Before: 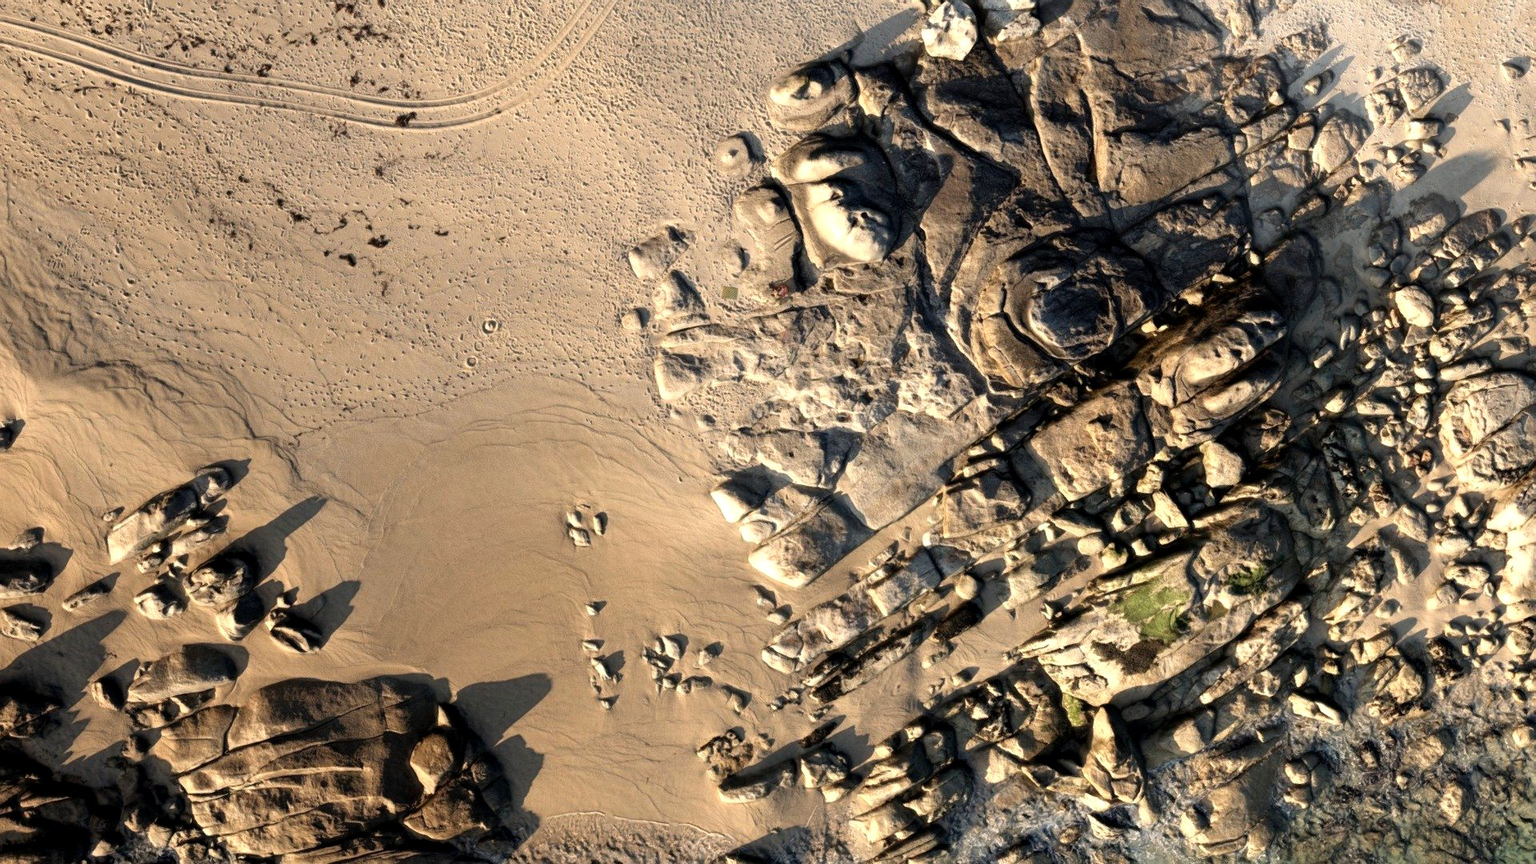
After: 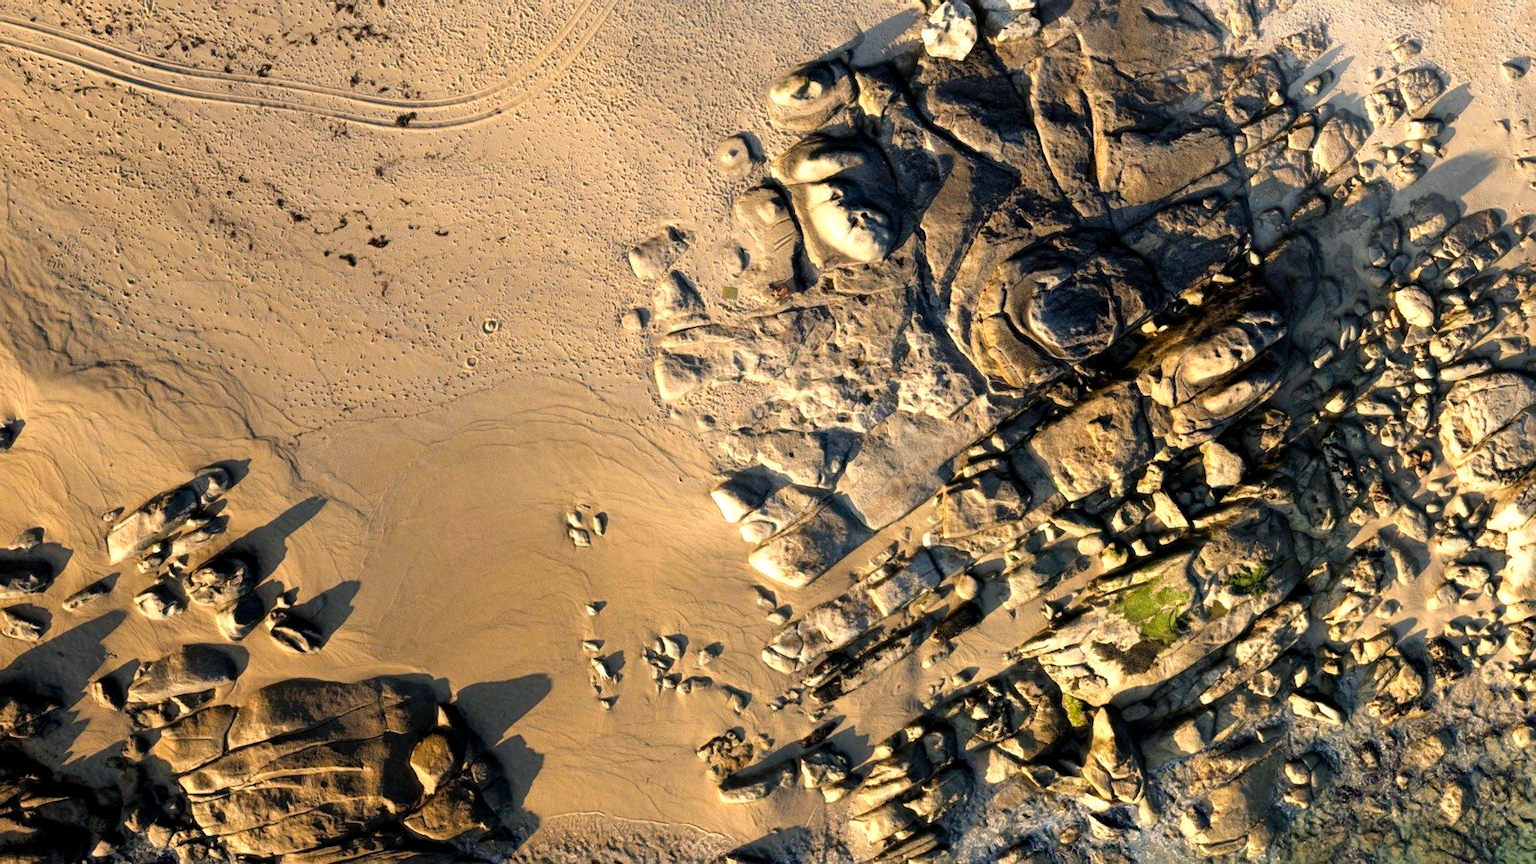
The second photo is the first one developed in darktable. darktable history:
color balance rgb: shadows lift › chroma 2.998%, shadows lift › hue 243.14°, highlights gain › chroma 0.236%, highlights gain › hue 331.52°, linear chroma grading › global chroma 9.024%, perceptual saturation grading › global saturation 25.036%
